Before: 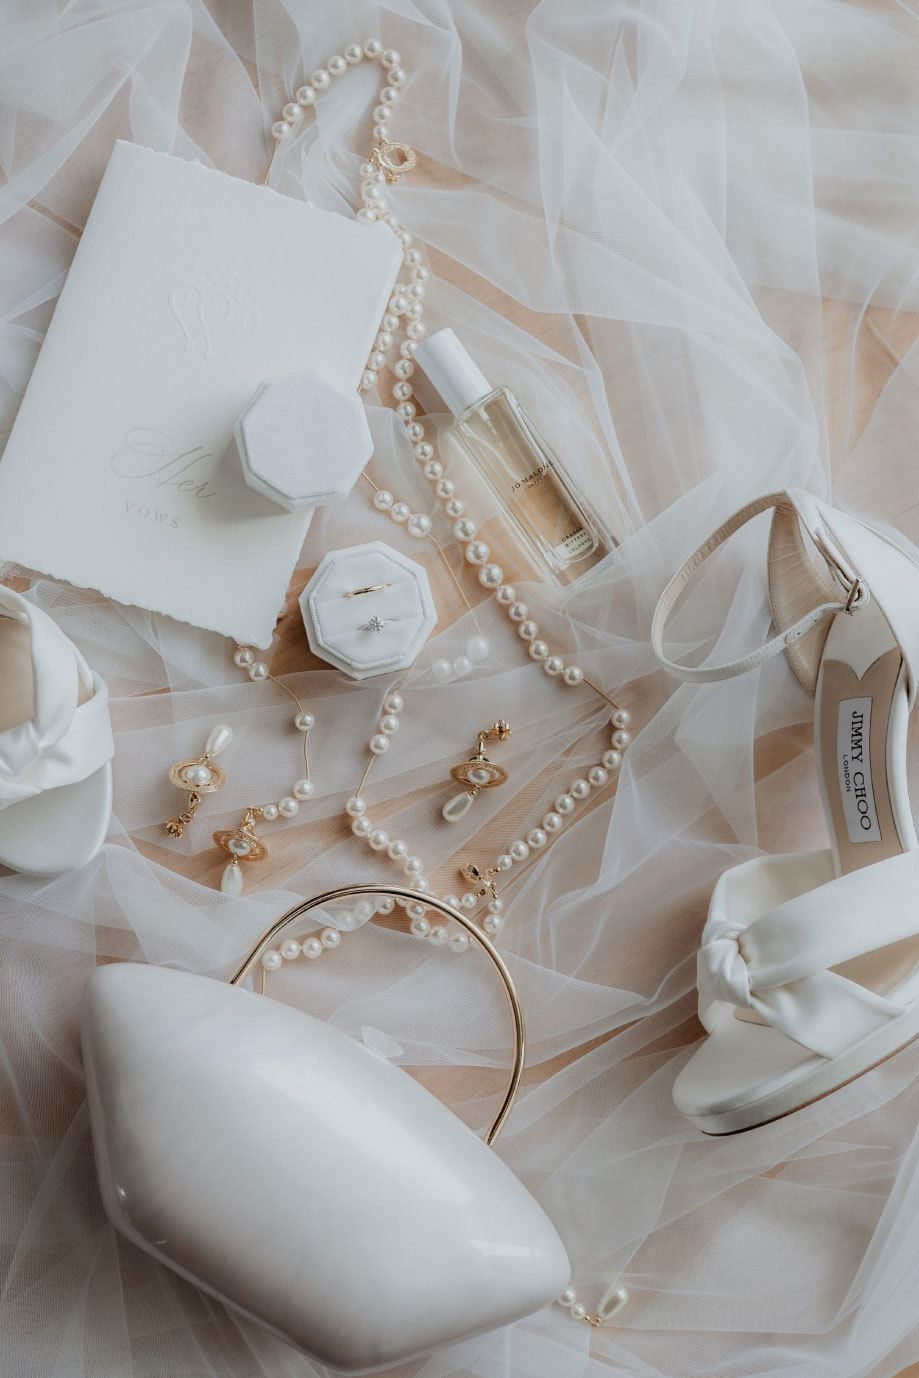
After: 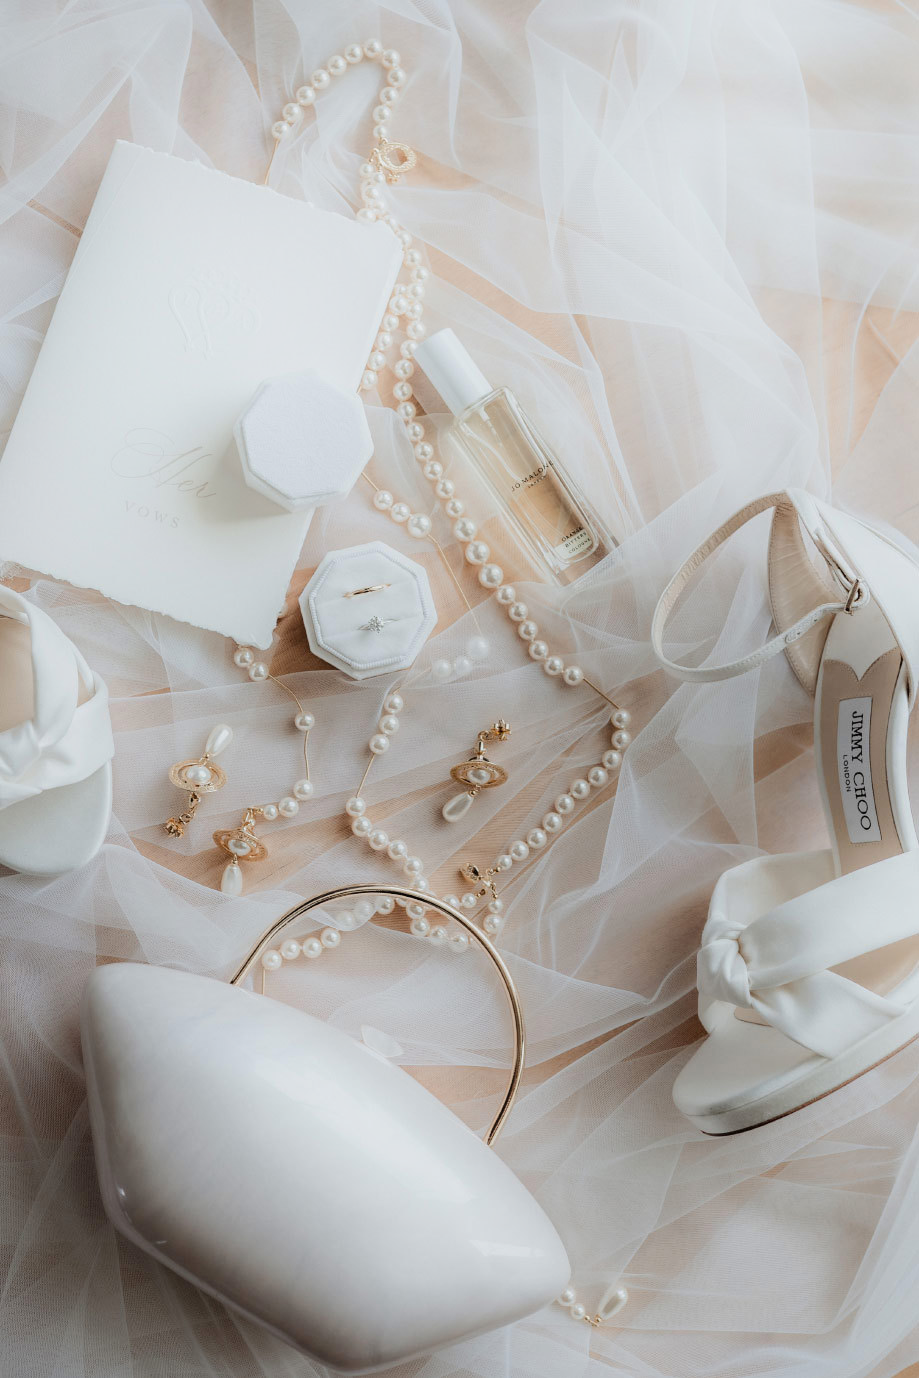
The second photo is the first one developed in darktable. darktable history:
shadows and highlights: highlights 70.7, soften with gaussian
